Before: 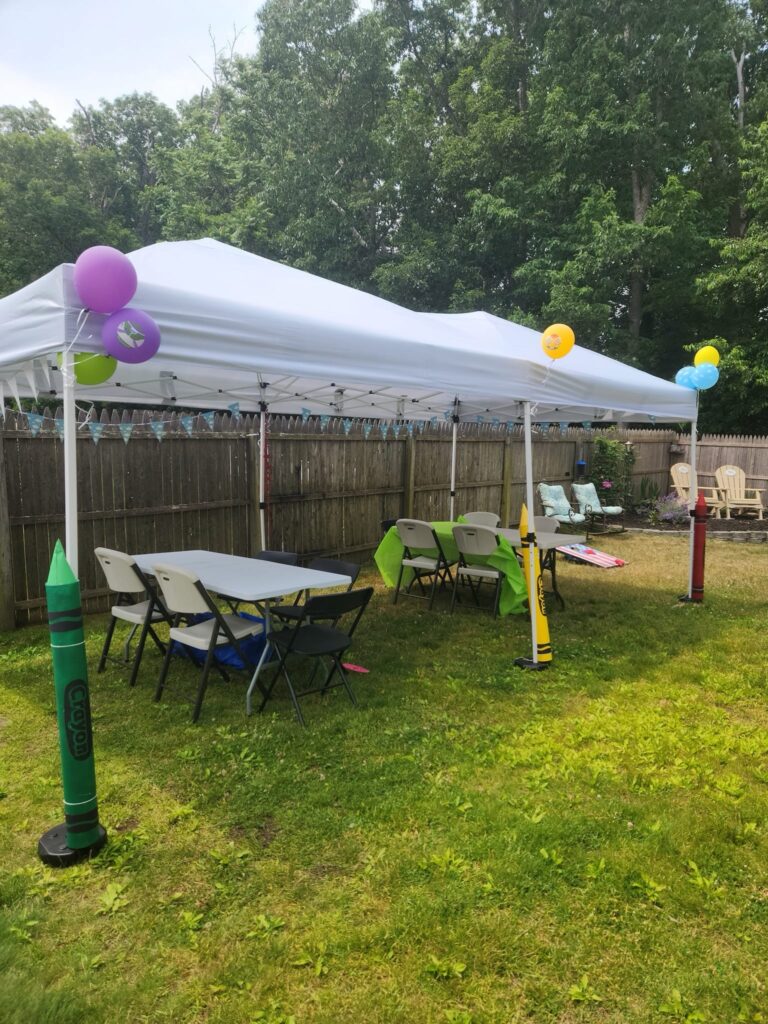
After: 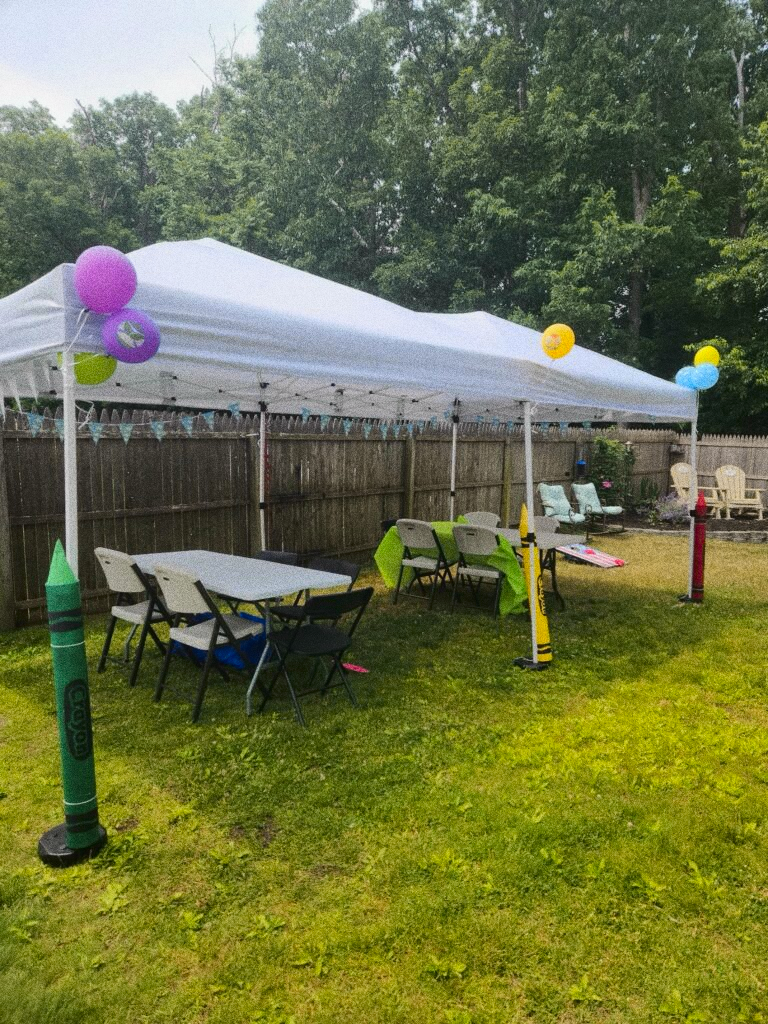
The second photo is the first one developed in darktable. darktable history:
grain: coarseness 0.09 ISO, strength 40%
tone curve: curves: ch0 [(0, 0.021) (0.049, 0.044) (0.157, 0.131) (0.365, 0.359) (0.499, 0.517) (0.675, 0.667) (0.856, 0.83) (1, 0.969)]; ch1 [(0, 0) (0.302, 0.309) (0.433, 0.443) (0.472, 0.47) (0.502, 0.503) (0.527, 0.516) (0.564, 0.557) (0.614, 0.645) (0.677, 0.722) (0.859, 0.889) (1, 1)]; ch2 [(0, 0) (0.33, 0.301) (0.447, 0.44) (0.487, 0.496) (0.502, 0.501) (0.535, 0.537) (0.565, 0.558) (0.608, 0.624) (1, 1)], color space Lab, independent channels, preserve colors none
